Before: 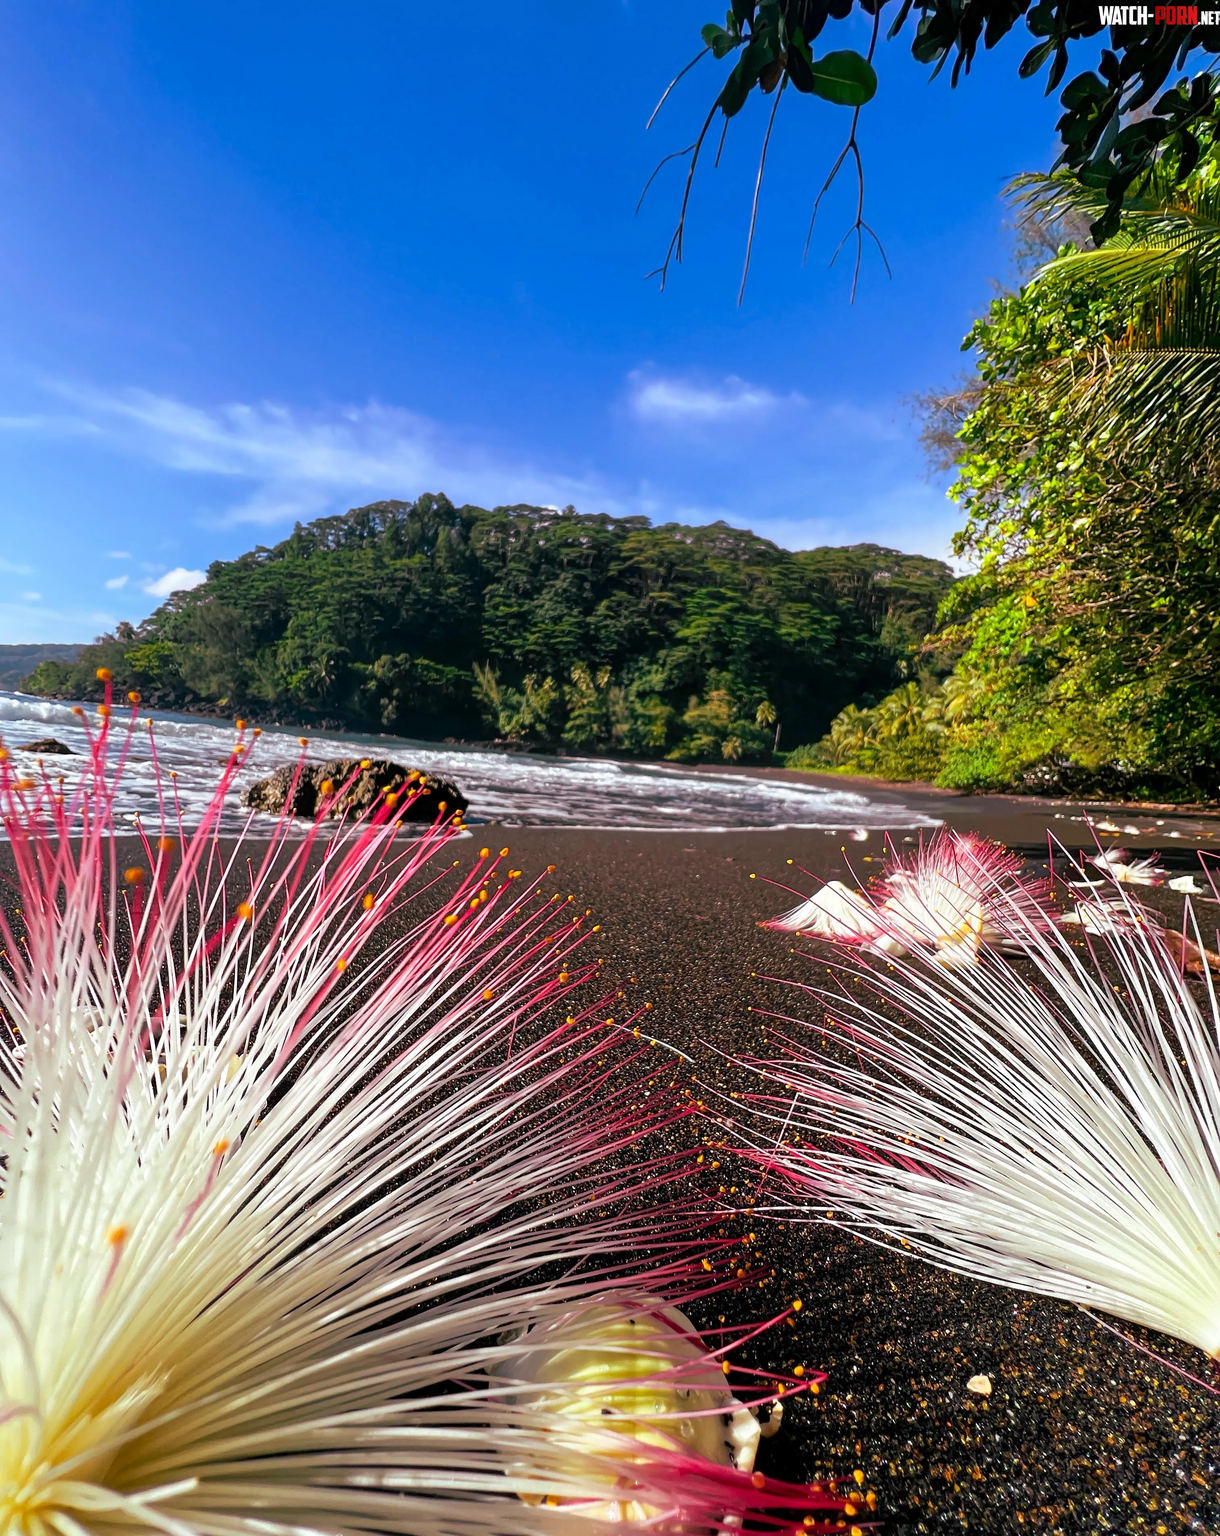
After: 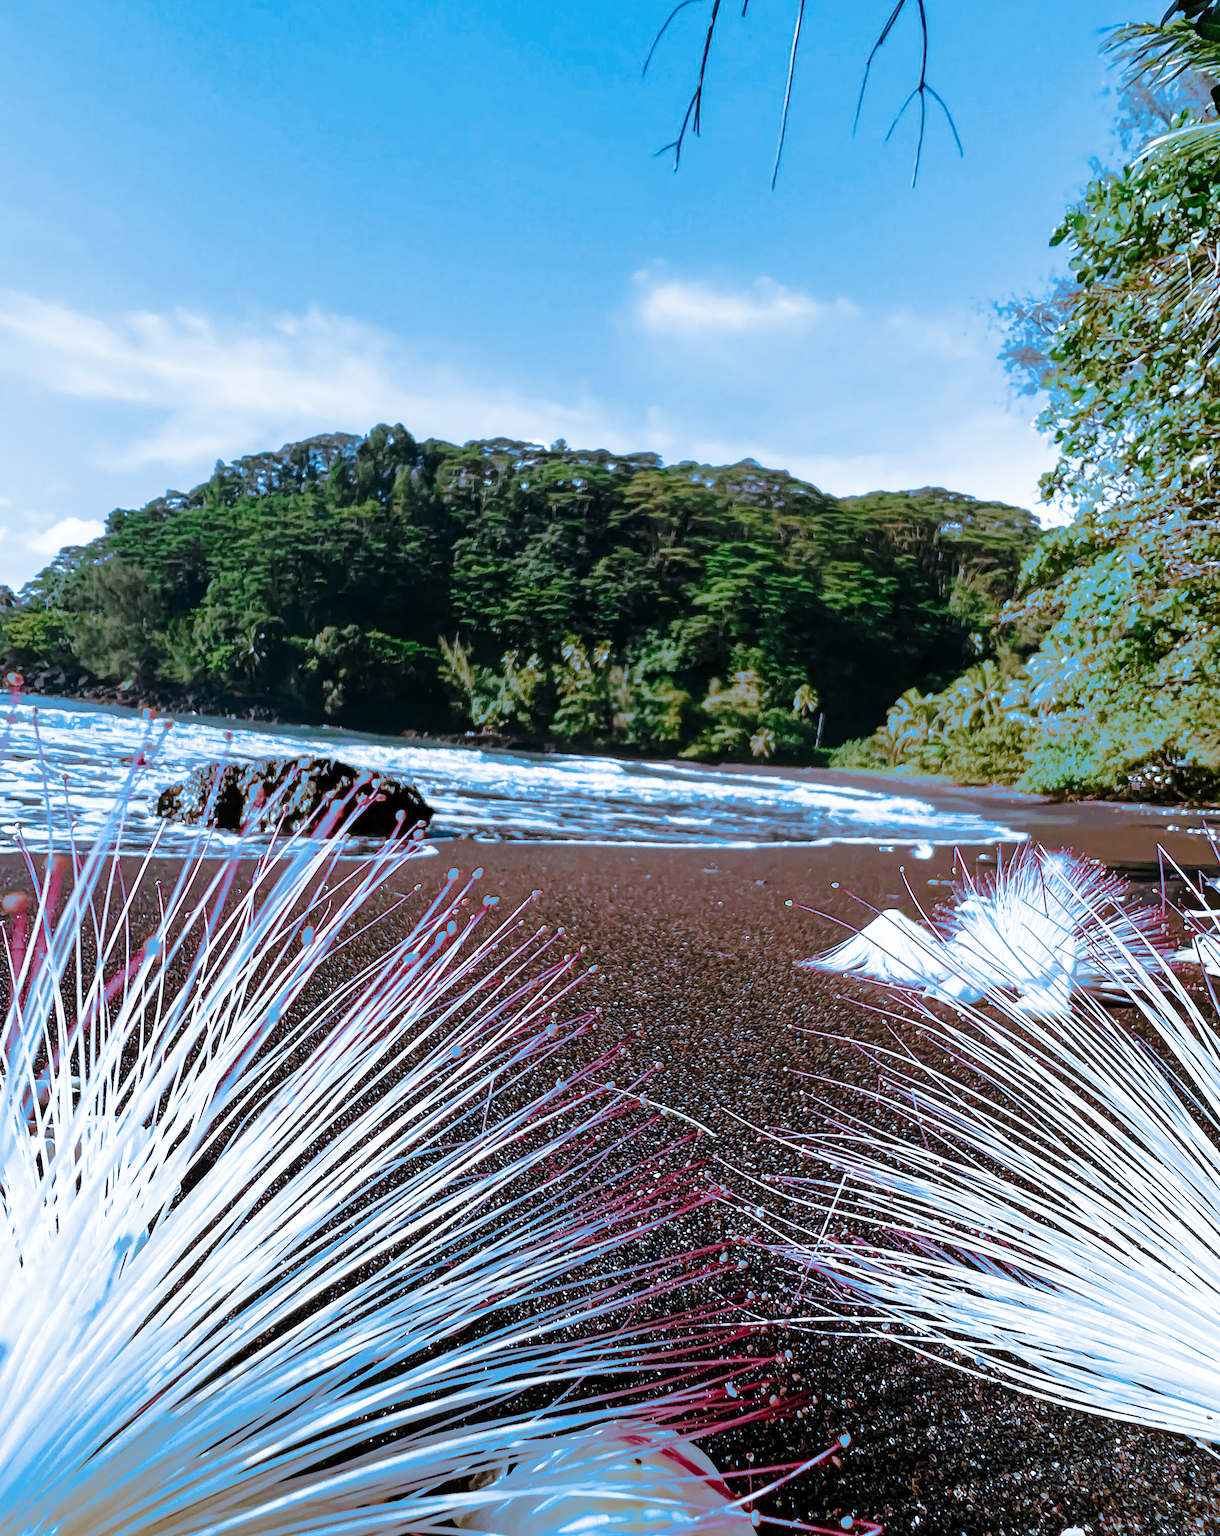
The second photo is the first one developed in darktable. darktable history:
base curve: curves: ch0 [(0, 0) (0.028, 0.03) (0.121, 0.232) (0.46, 0.748) (0.859, 0.968) (1, 1)], preserve colors none
split-toning: shadows › hue 220°, shadows › saturation 0.64, highlights › hue 220°, highlights › saturation 0.64, balance 0, compress 5.22%
crop and rotate: left 10.071%, top 10.071%, right 10.02%, bottom 10.02%
